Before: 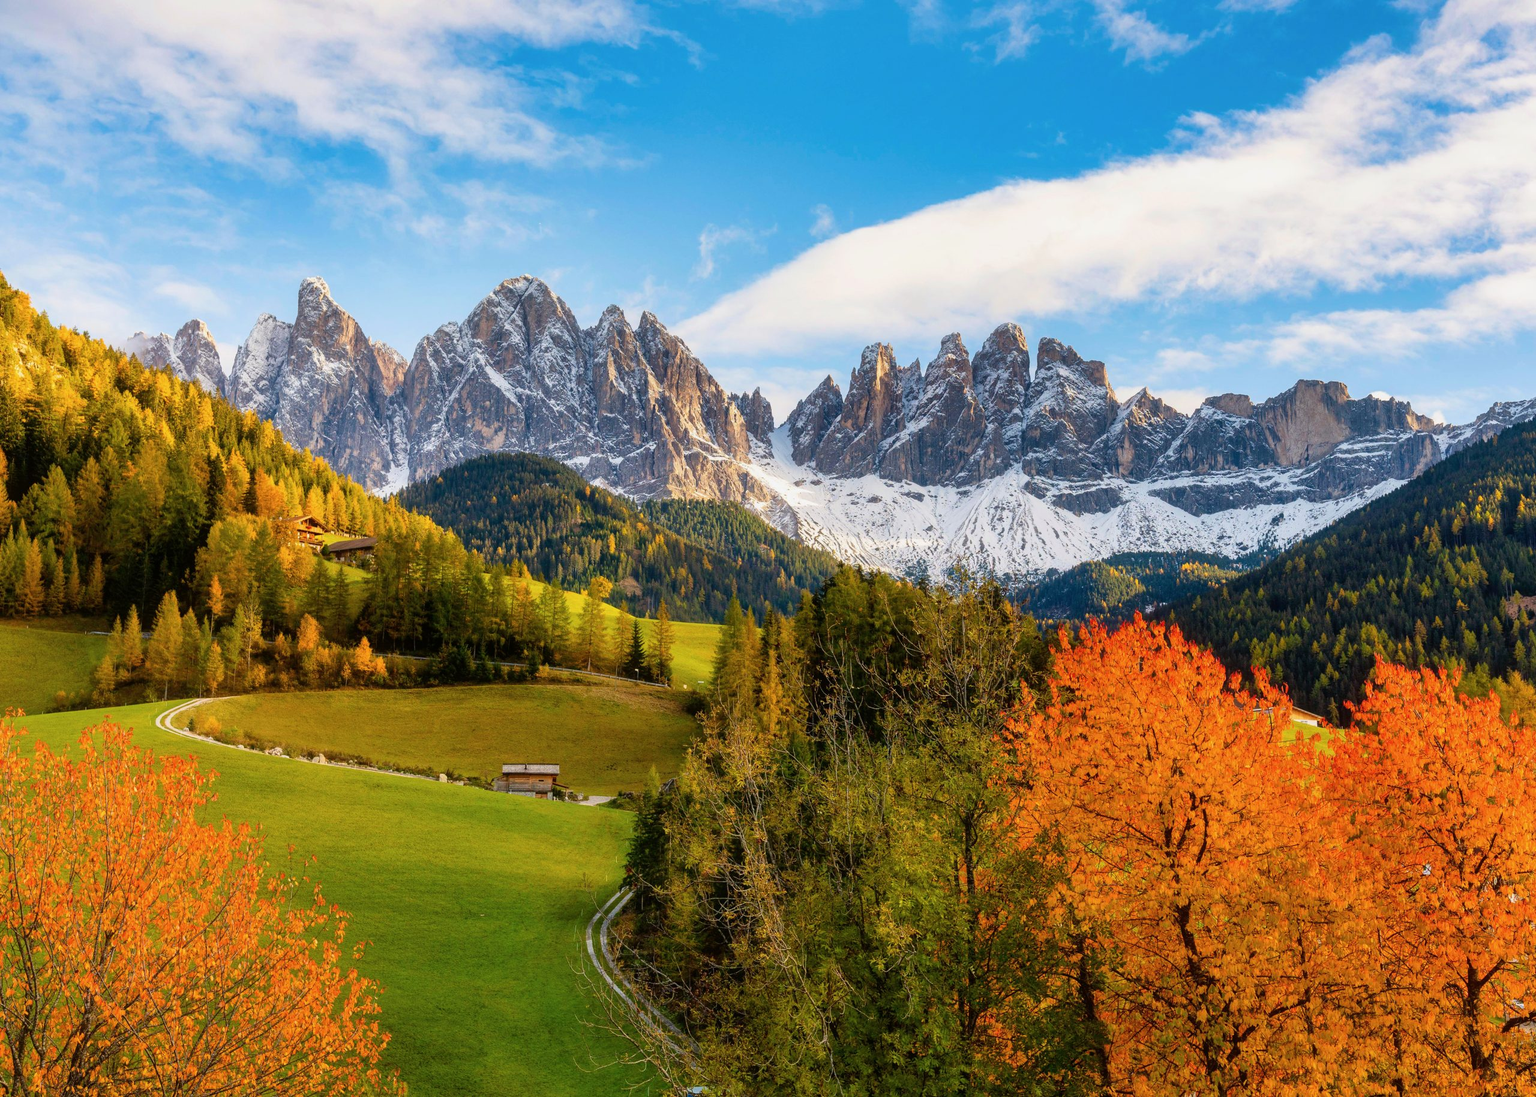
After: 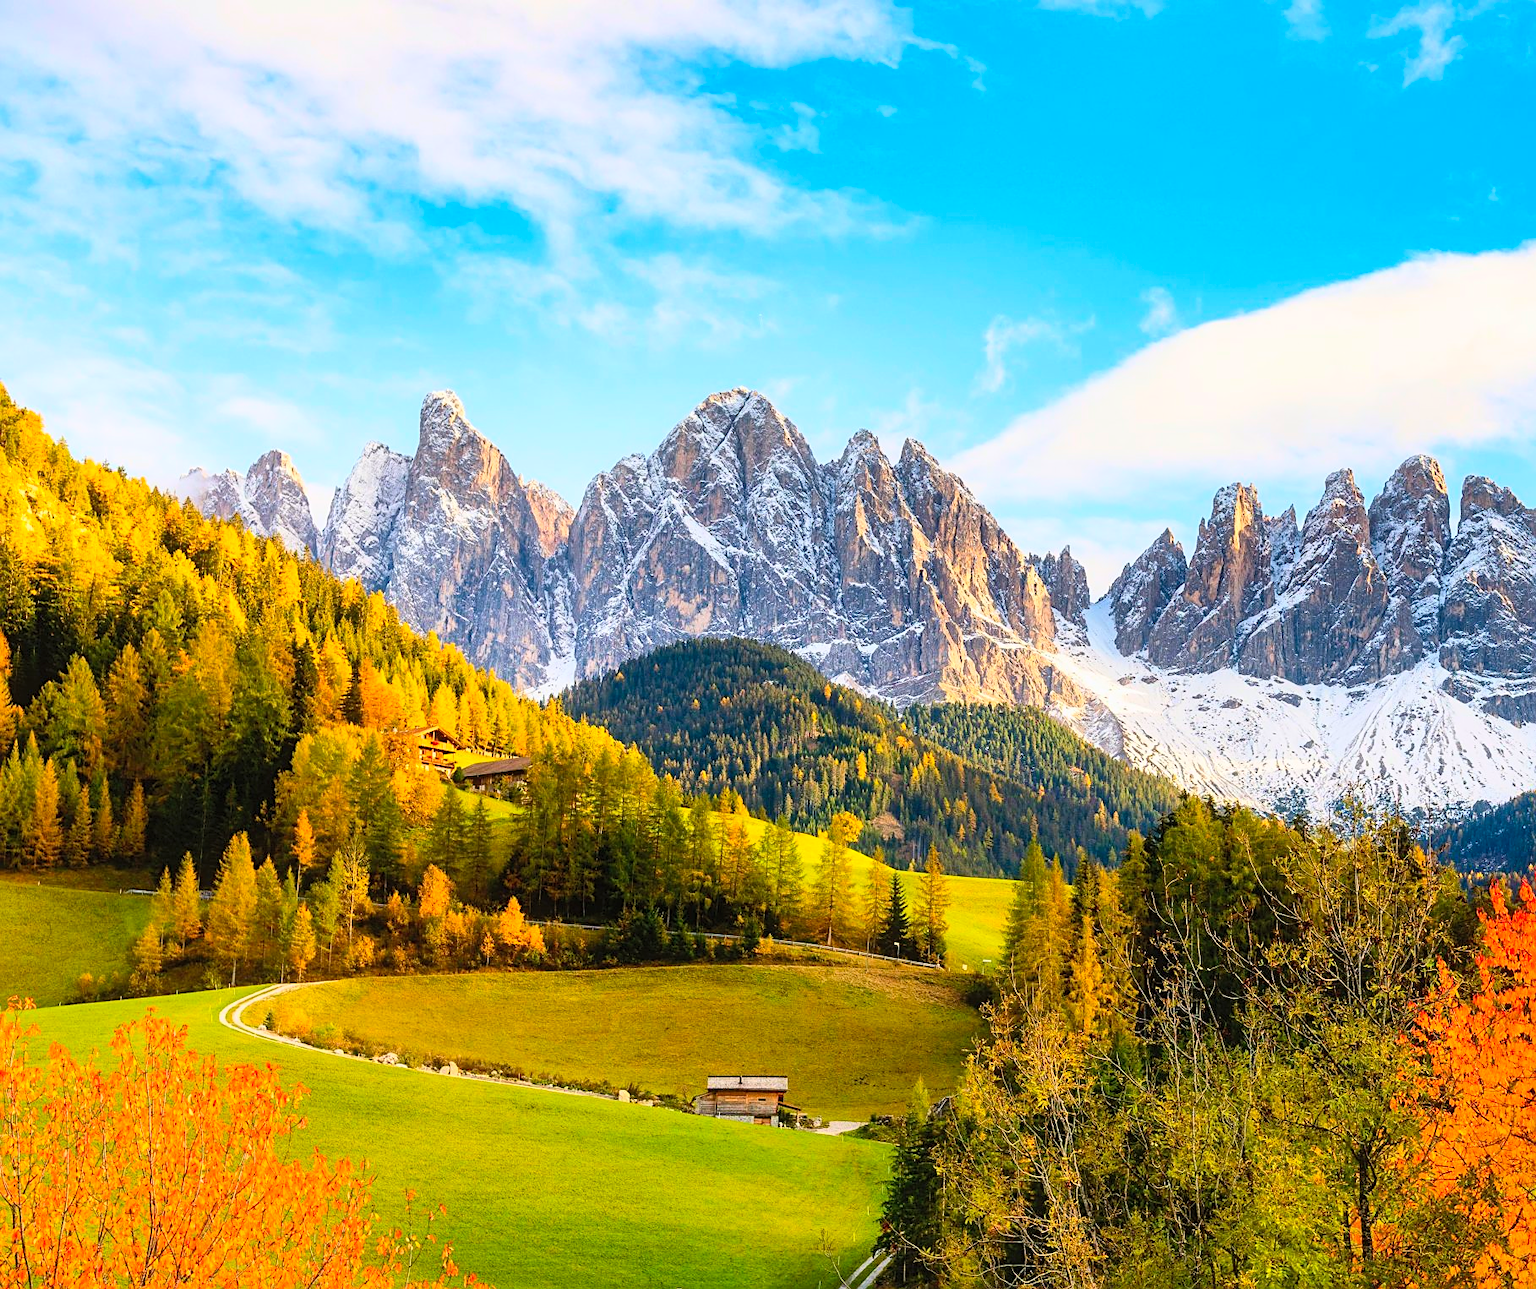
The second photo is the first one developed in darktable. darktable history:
crop: right 28.96%, bottom 16.553%
sharpen: on, module defaults
contrast brightness saturation: contrast 0.238, brightness 0.266, saturation 0.392
